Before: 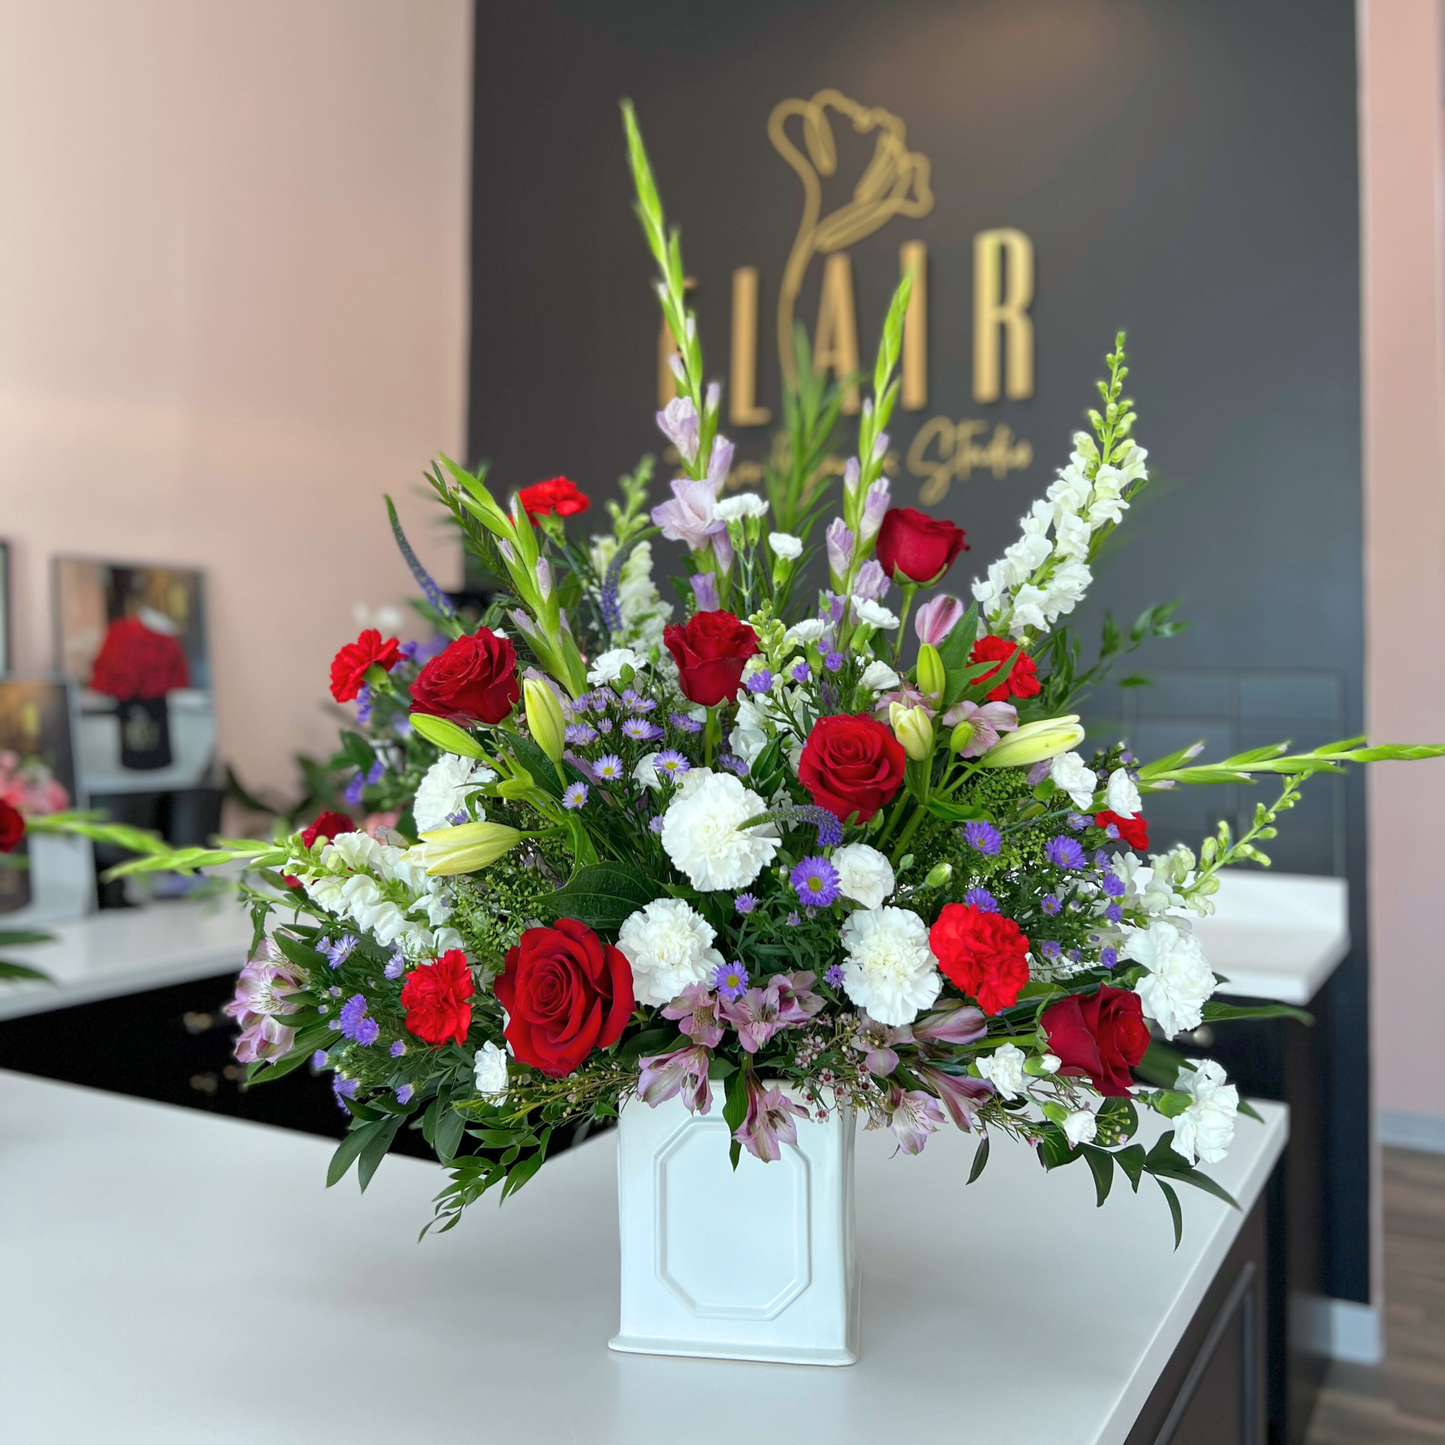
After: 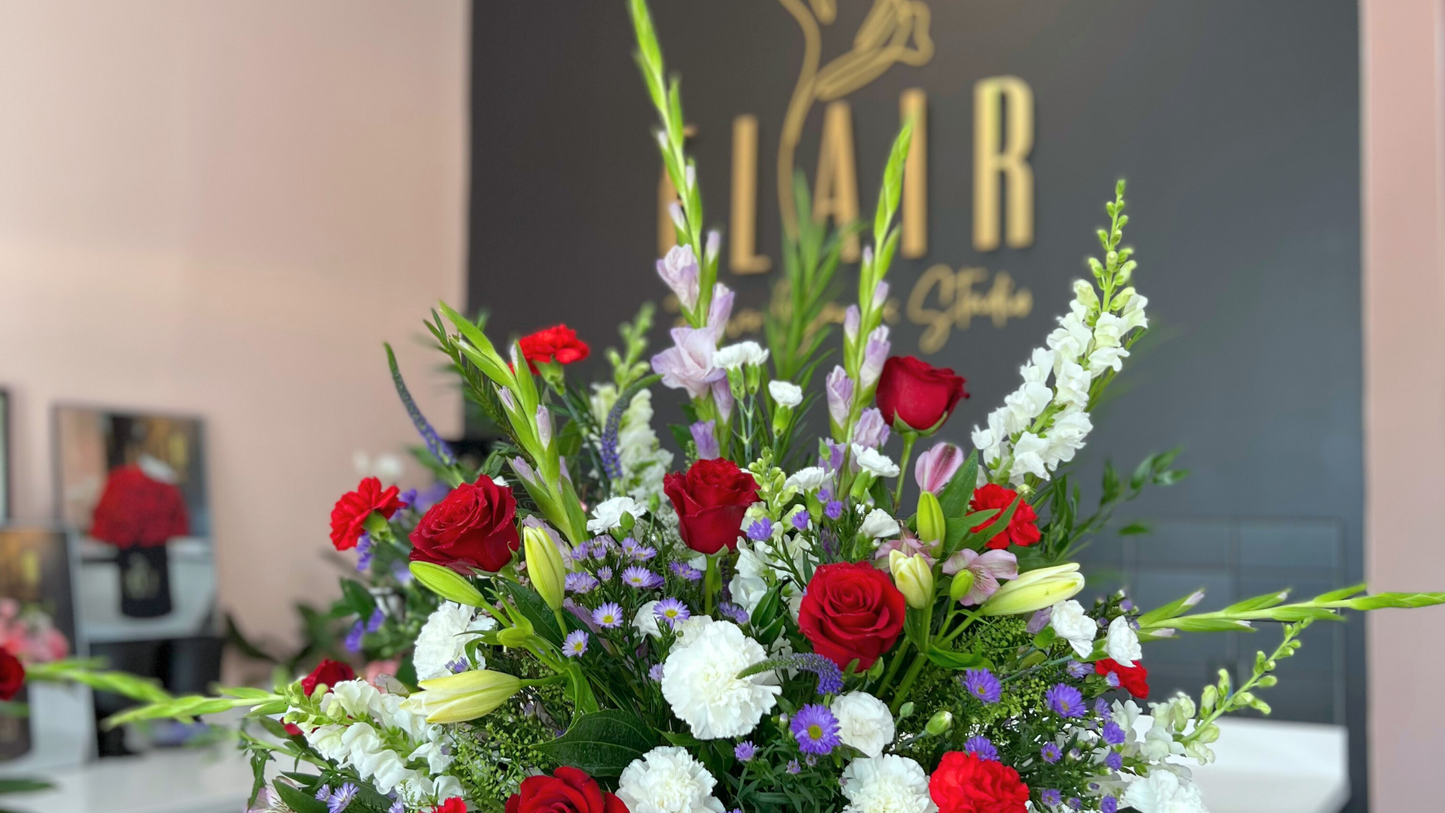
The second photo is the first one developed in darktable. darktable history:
crop and rotate: top 10.581%, bottom 33.1%
